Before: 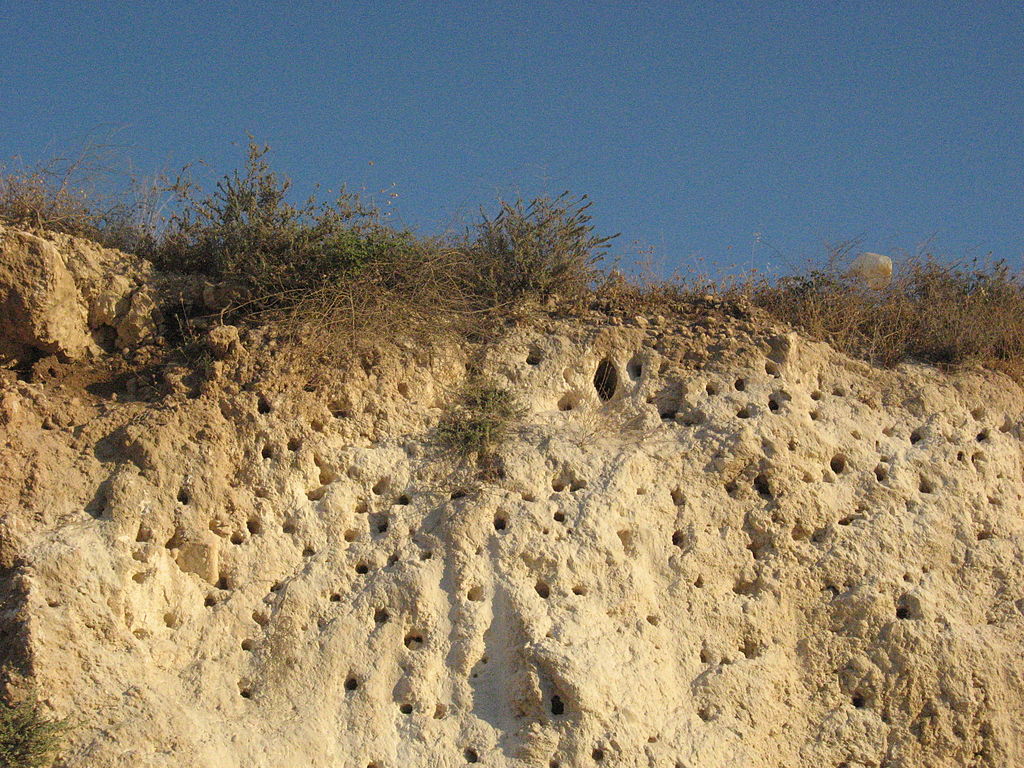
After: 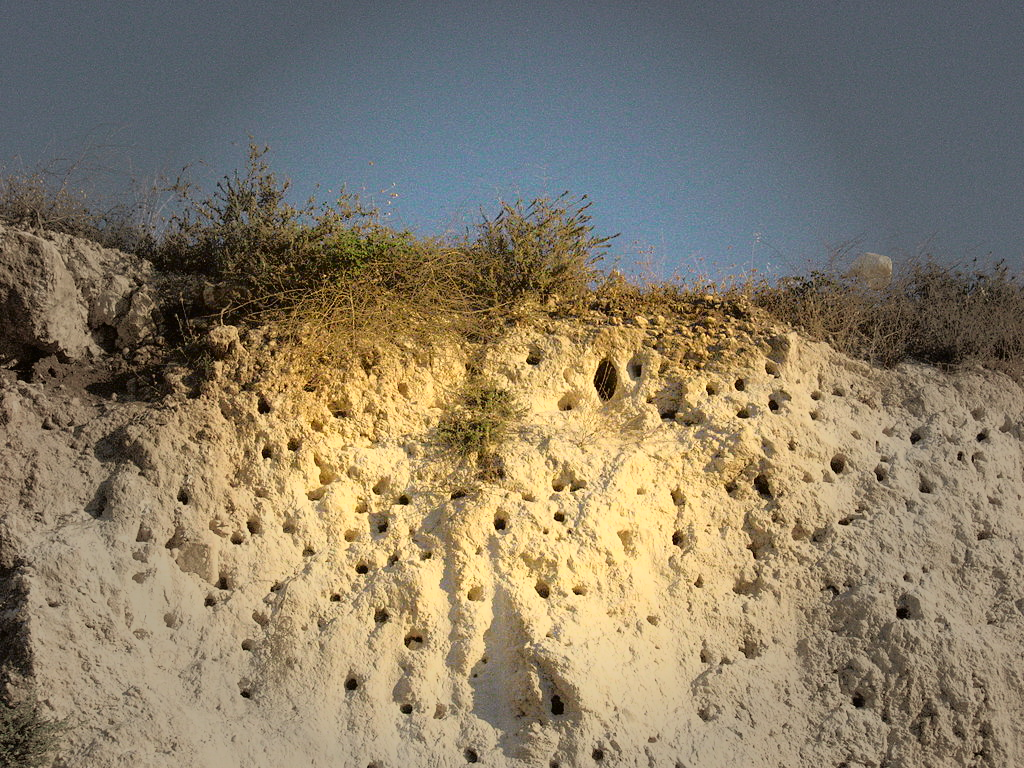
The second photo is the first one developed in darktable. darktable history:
vignetting: fall-off start 40%, fall-off radius 40%
tone curve: curves: ch0 [(0, 0.015) (0.091, 0.055) (0.184, 0.159) (0.304, 0.382) (0.492, 0.579) (0.628, 0.755) (0.832, 0.932) (0.984, 0.963)]; ch1 [(0, 0) (0.34, 0.235) (0.493, 0.5) (0.554, 0.56) (0.764, 0.815) (1, 1)]; ch2 [(0, 0) (0.44, 0.458) (0.476, 0.477) (0.542, 0.586) (0.674, 0.724) (1, 1)], color space Lab, independent channels, preserve colors none
